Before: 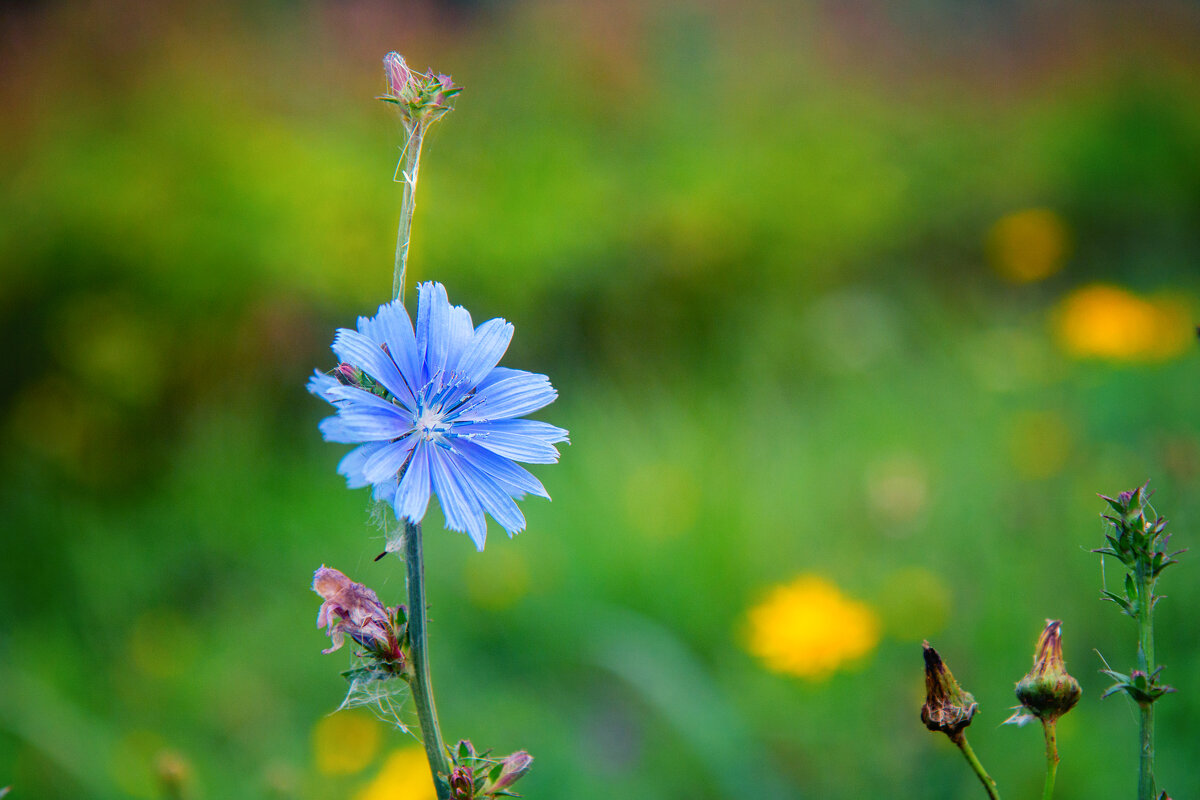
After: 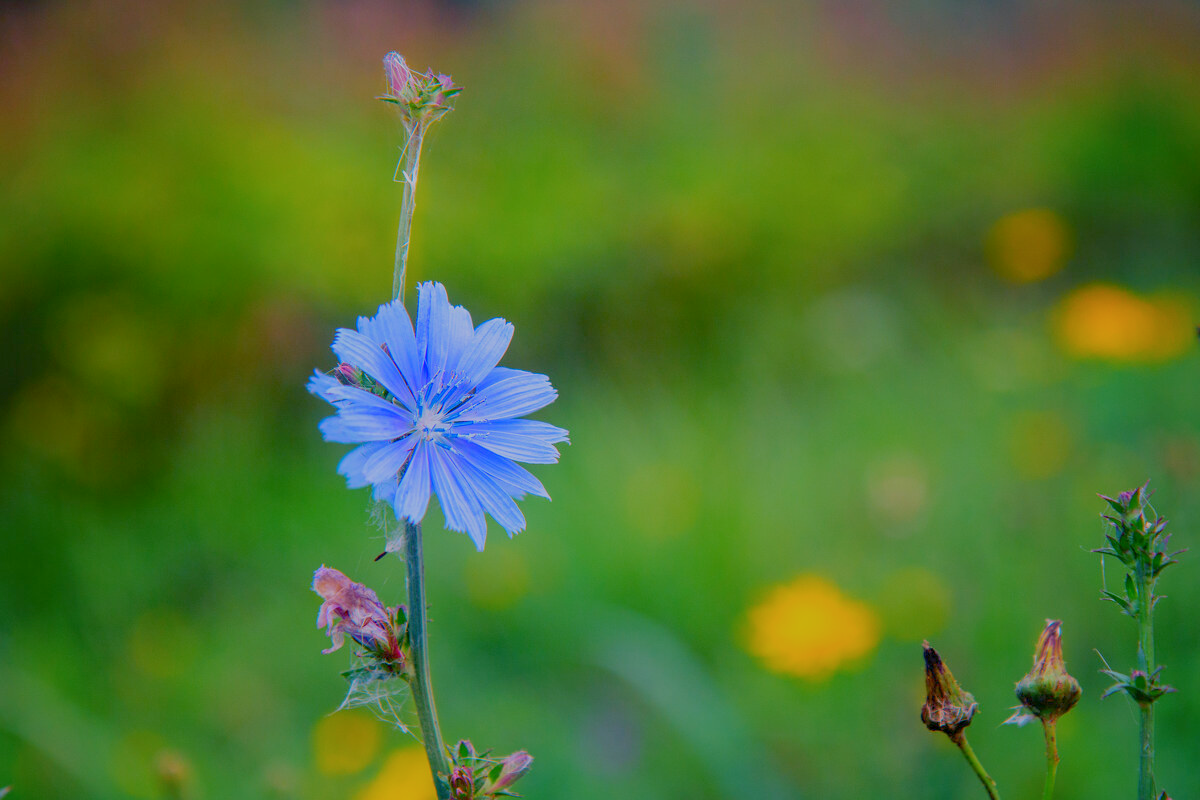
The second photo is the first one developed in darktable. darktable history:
white balance: red 1.004, blue 1.096
color balance rgb: contrast -30%
exposure: black level correction 0.001, exposure -0.2 EV, compensate highlight preservation false
